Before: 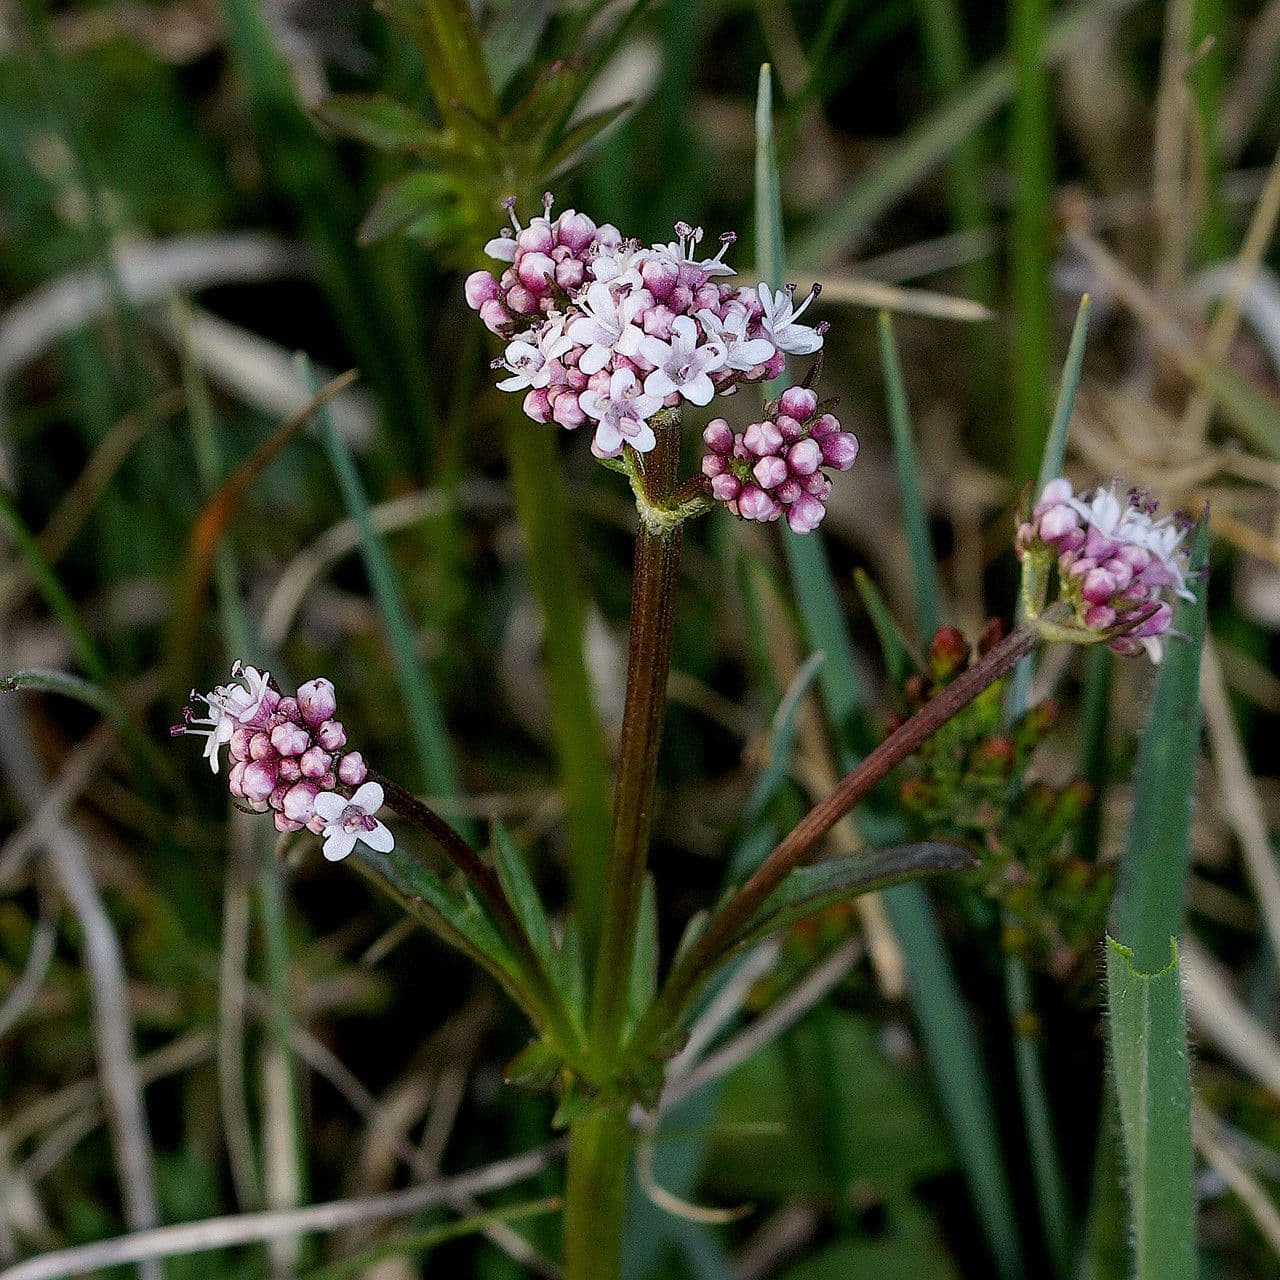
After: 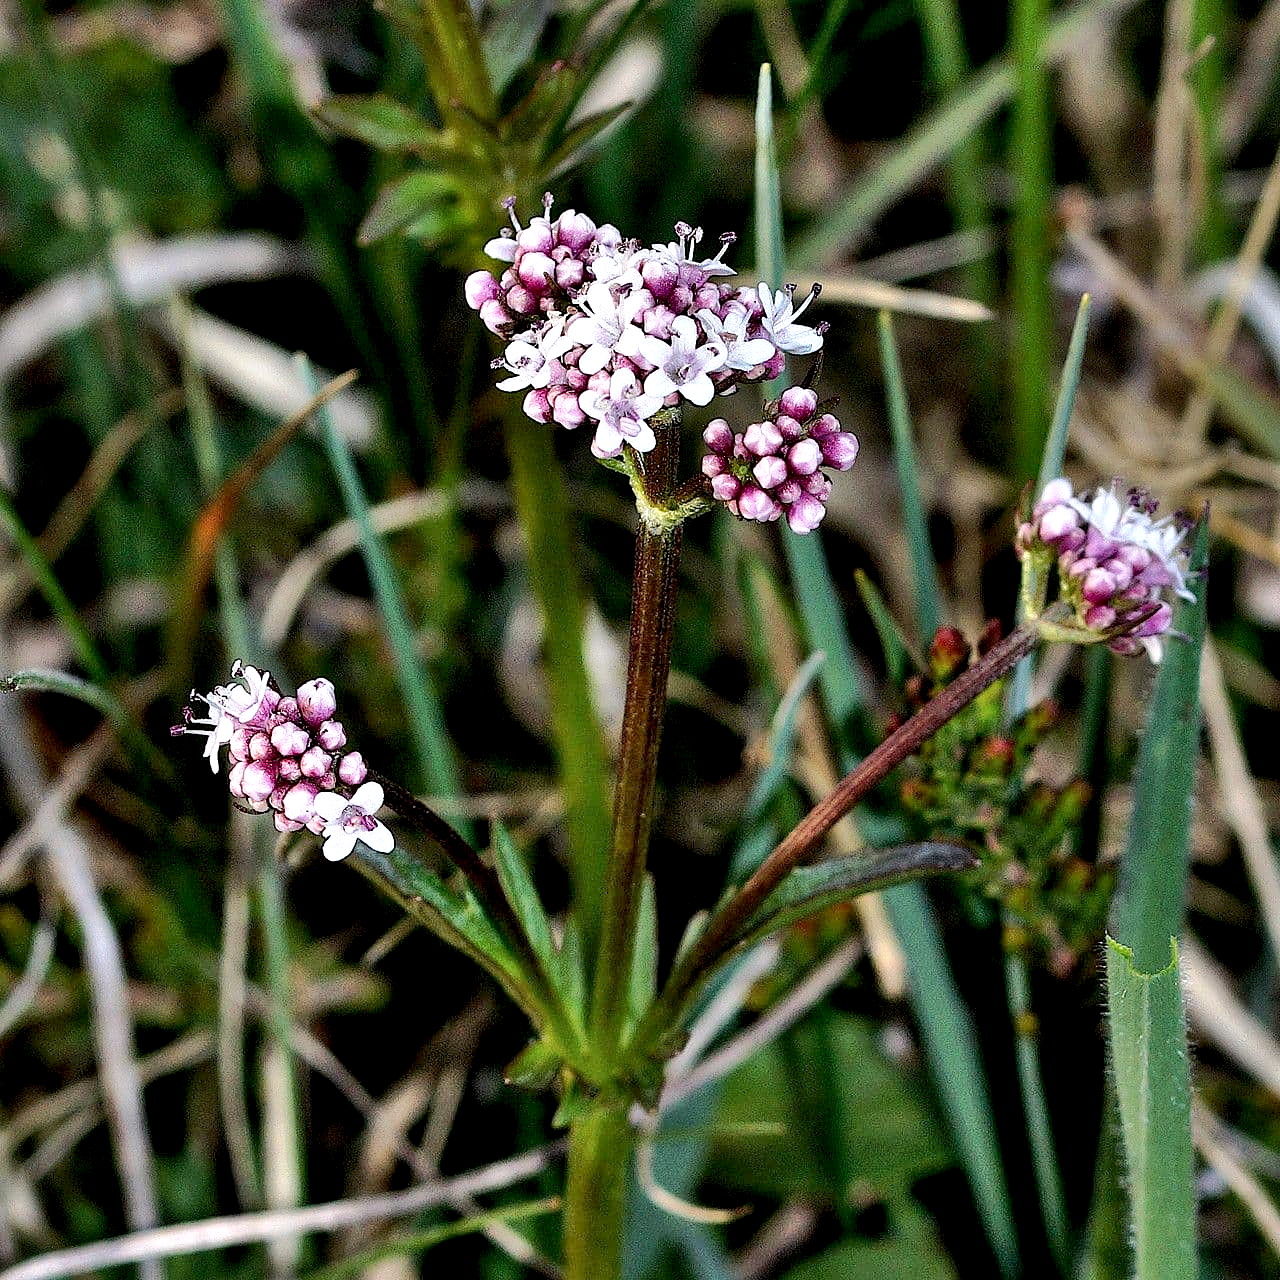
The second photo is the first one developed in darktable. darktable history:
shadows and highlights: highlights 70.52, soften with gaussian
contrast equalizer: octaves 7, y [[0.6 ×6], [0.55 ×6], [0 ×6], [0 ×6], [0 ×6]]
